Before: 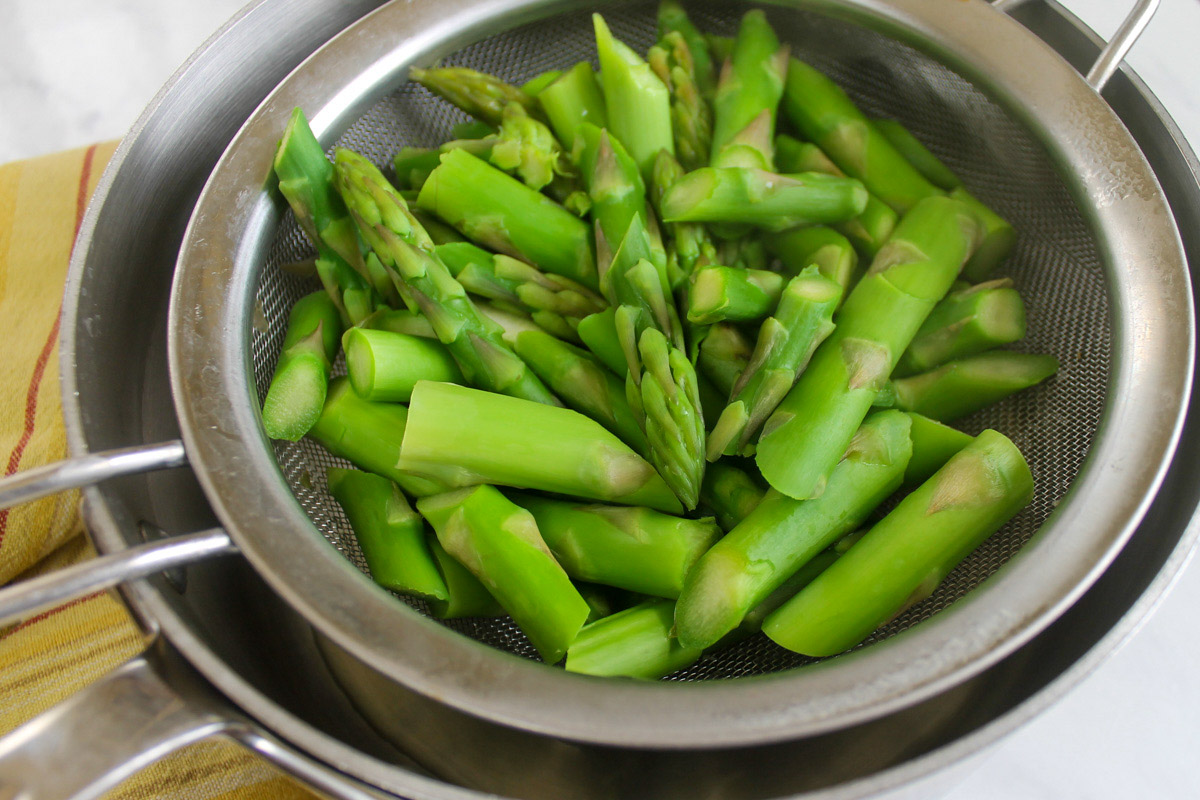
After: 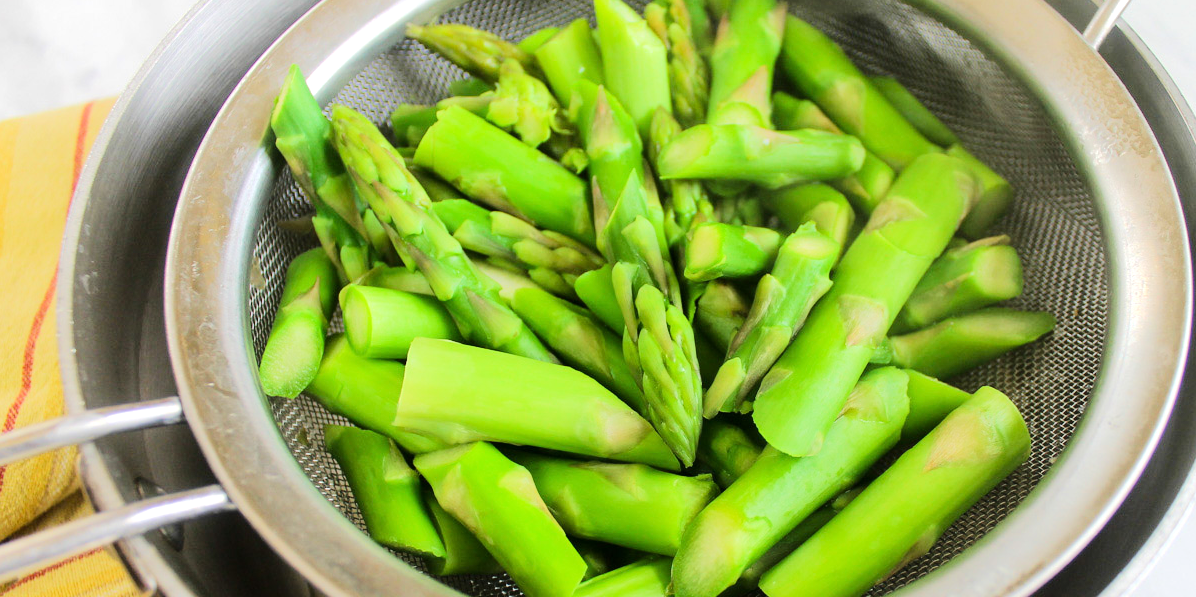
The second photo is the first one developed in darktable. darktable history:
tone equalizer: -7 EV 0.144 EV, -6 EV 0.639 EV, -5 EV 1.11 EV, -4 EV 1.33 EV, -3 EV 1.14 EV, -2 EV 0.6 EV, -1 EV 0.159 EV, edges refinement/feathering 500, mask exposure compensation -1.57 EV, preserve details no
crop: left 0.317%, top 5.497%, bottom 19.804%
